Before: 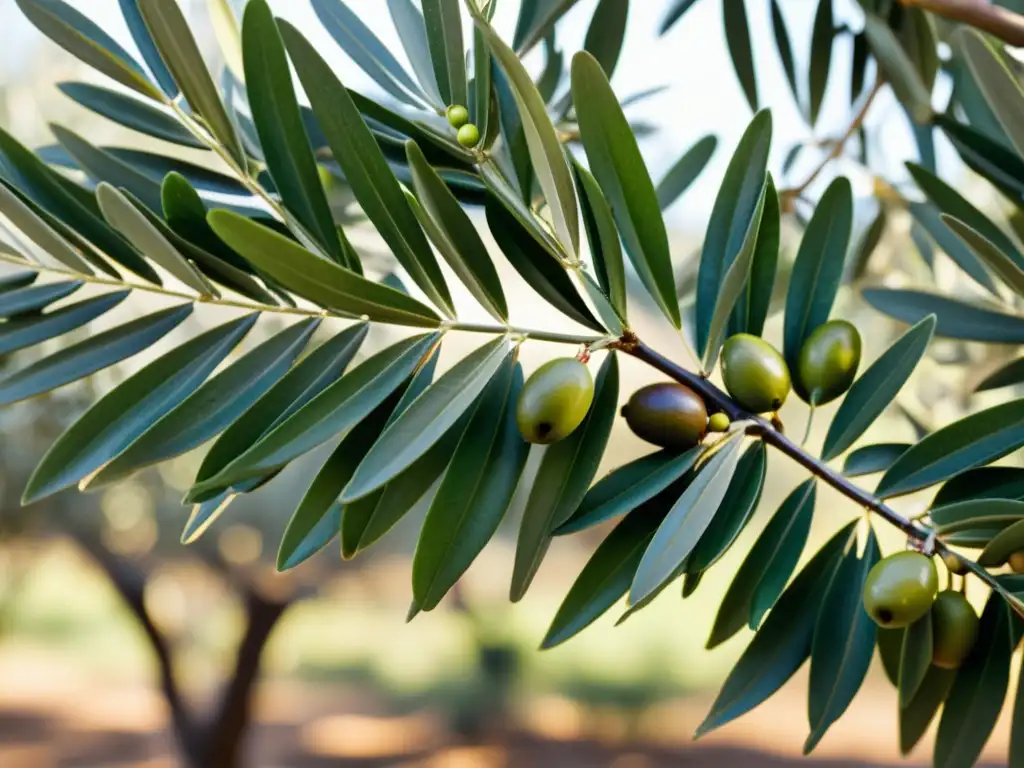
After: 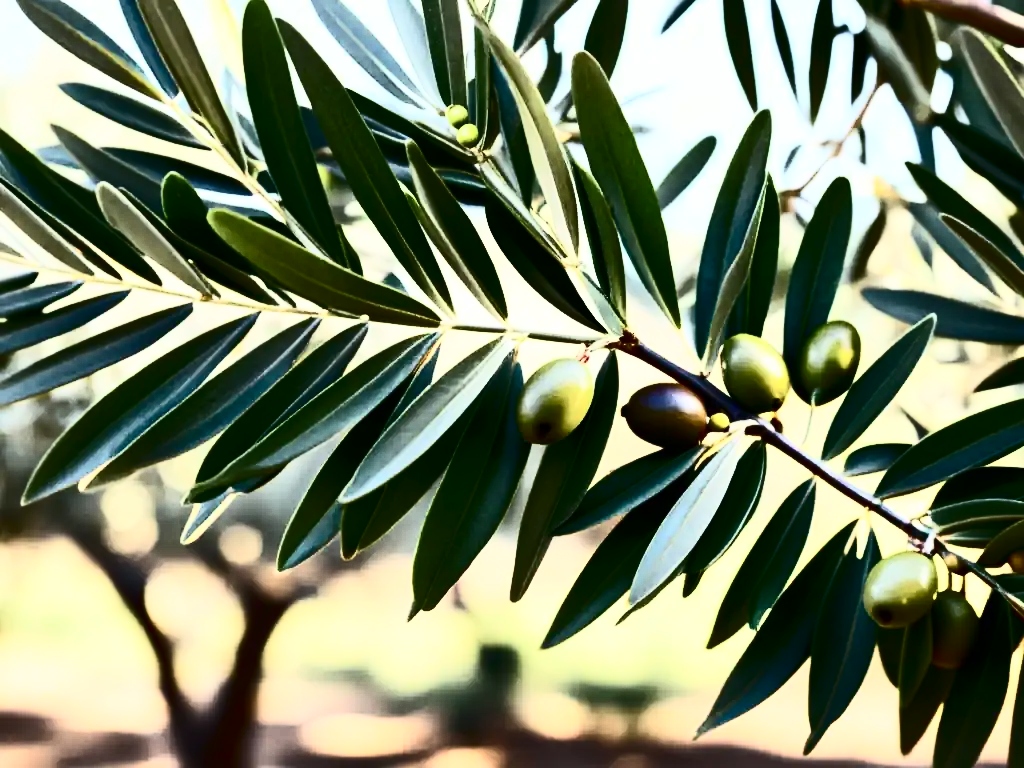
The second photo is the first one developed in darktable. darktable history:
contrast brightness saturation: contrast 0.949, brightness 0.193
